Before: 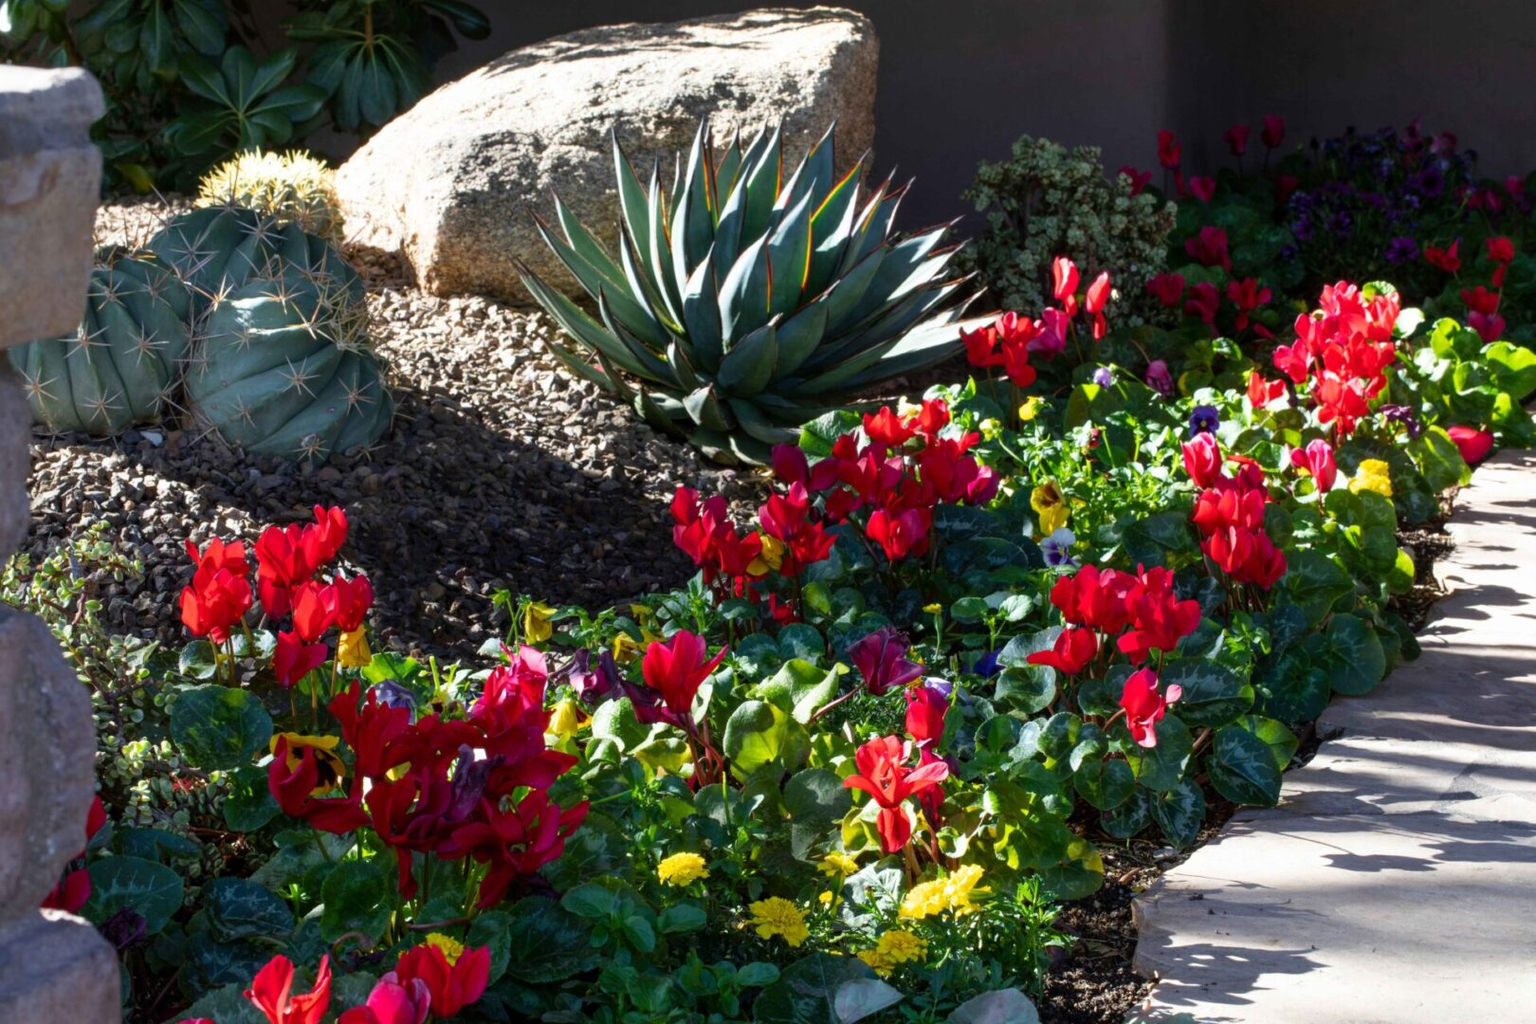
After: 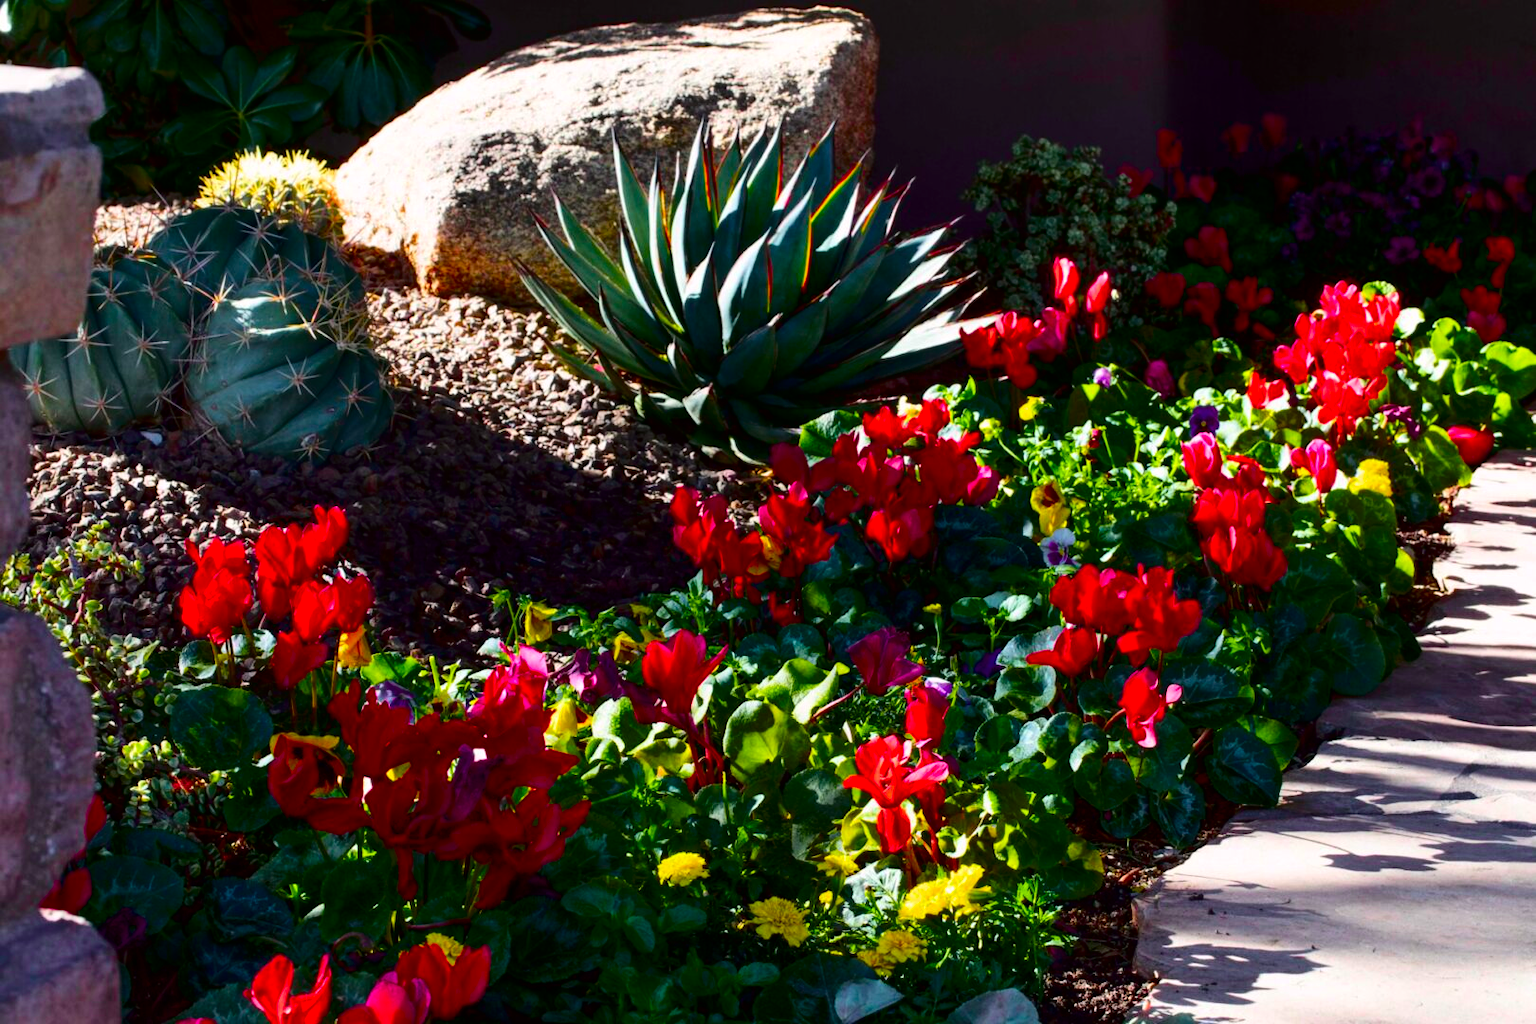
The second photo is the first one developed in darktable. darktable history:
color balance rgb: perceptual saturation grading › global saturation 20%, global vibrance 20%
tone curve: curves: ch0 [(0, 0) (0.106, 0.026) (0.275, 0.155) (0.392, 0.314) (0.513, 0.481) (0.657, 0.667) (1, 1)]; ch1 [(0, 0) (0.5, 0.511) (0.536, 0.579) (0.587, 0.69) (1, 1)]; ch2 [(0, 0) (0.5, 0.5) (0.55, 0.552) (0.625, 0.699) (1, 1)], color space Lab, independent channels, preserve colors none
